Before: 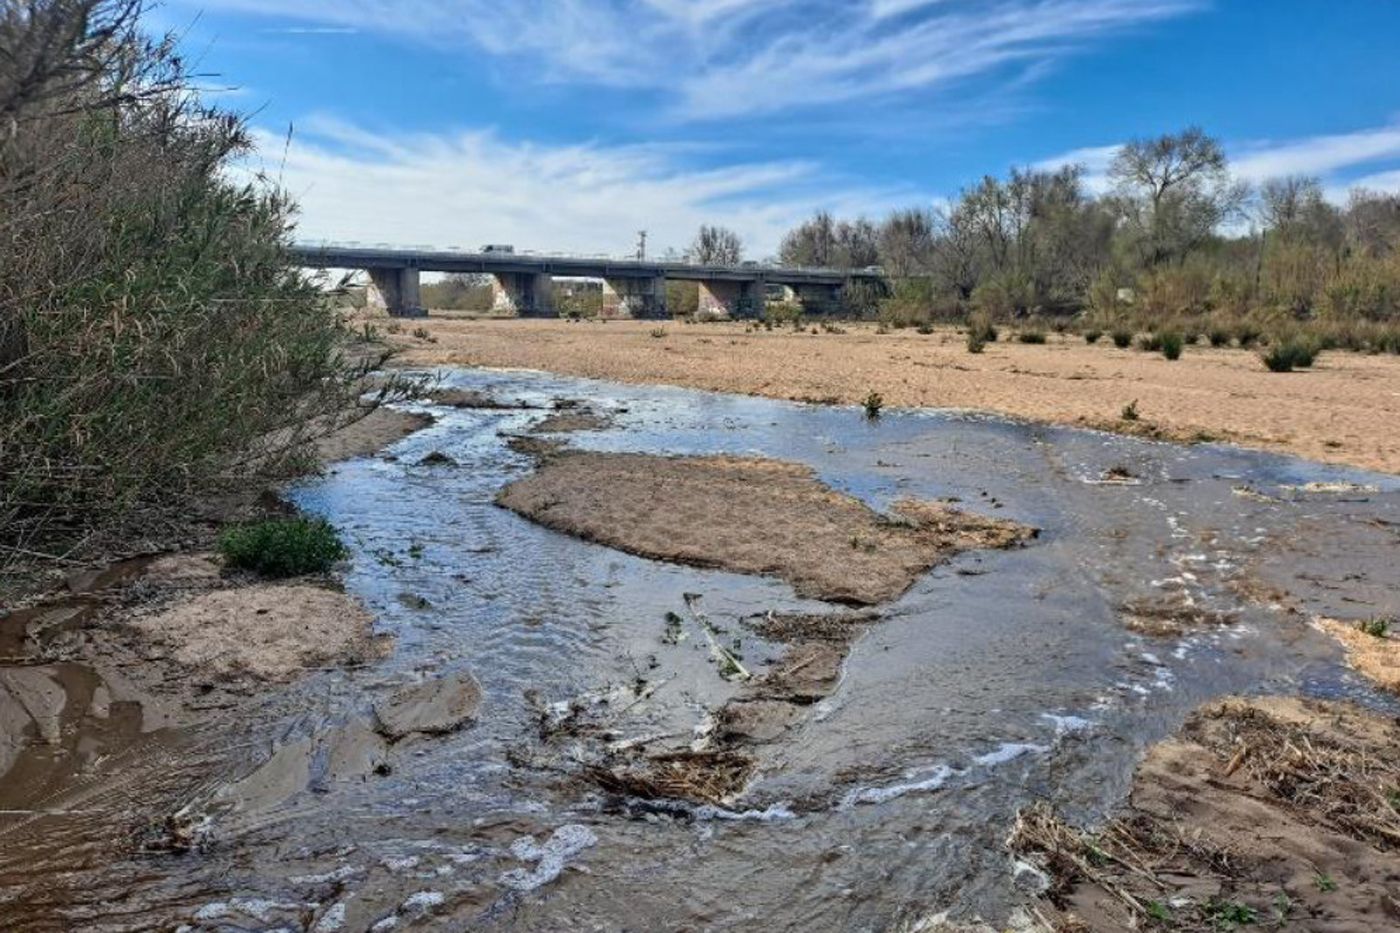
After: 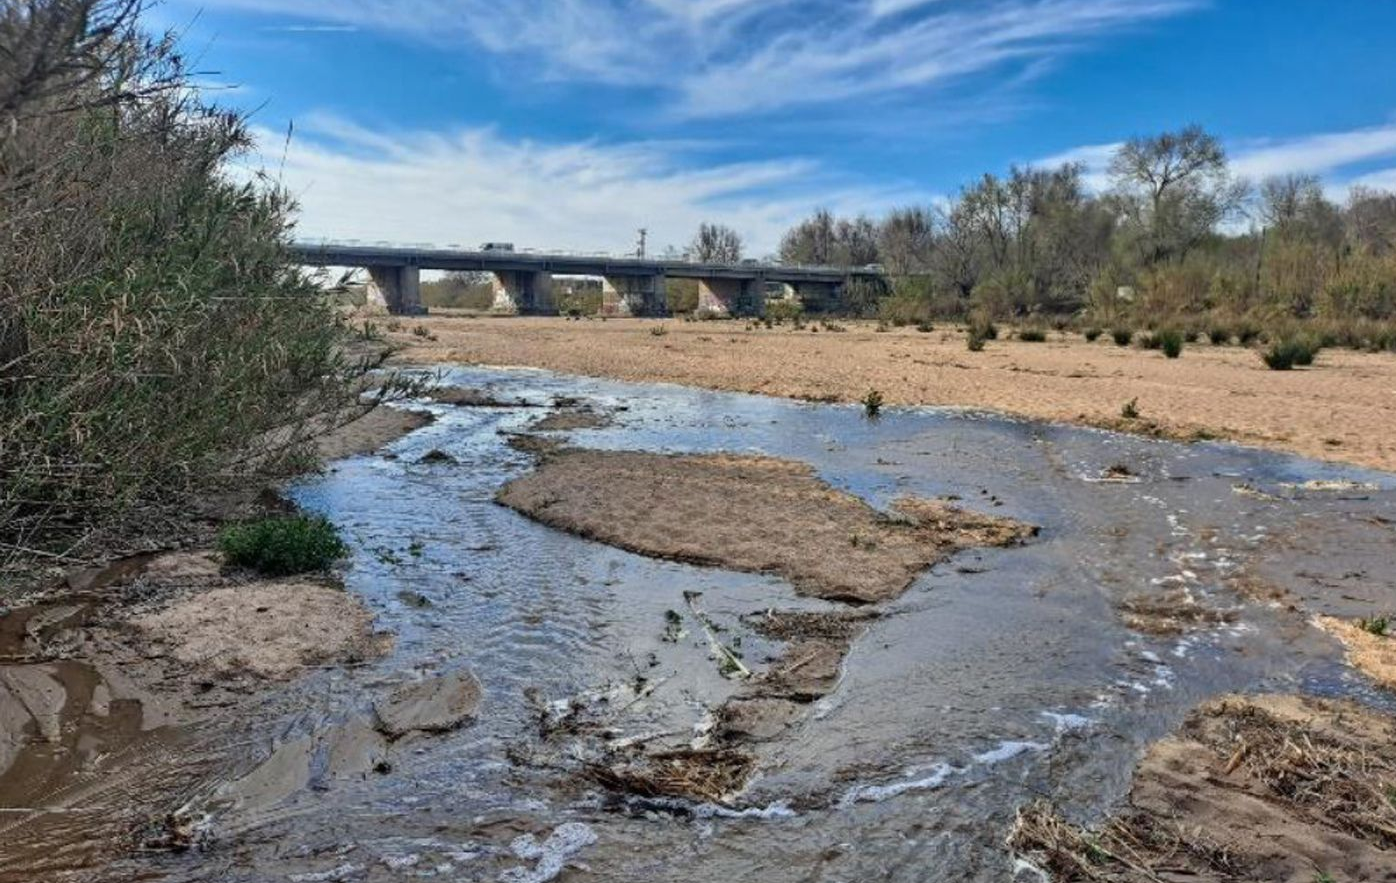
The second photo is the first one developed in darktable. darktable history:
crop: top 0.27%, right 0.256%, bottom 4.999%
shadows and highlights: shadows 43.88, white point adjustment -1.59, soften with gaussian
